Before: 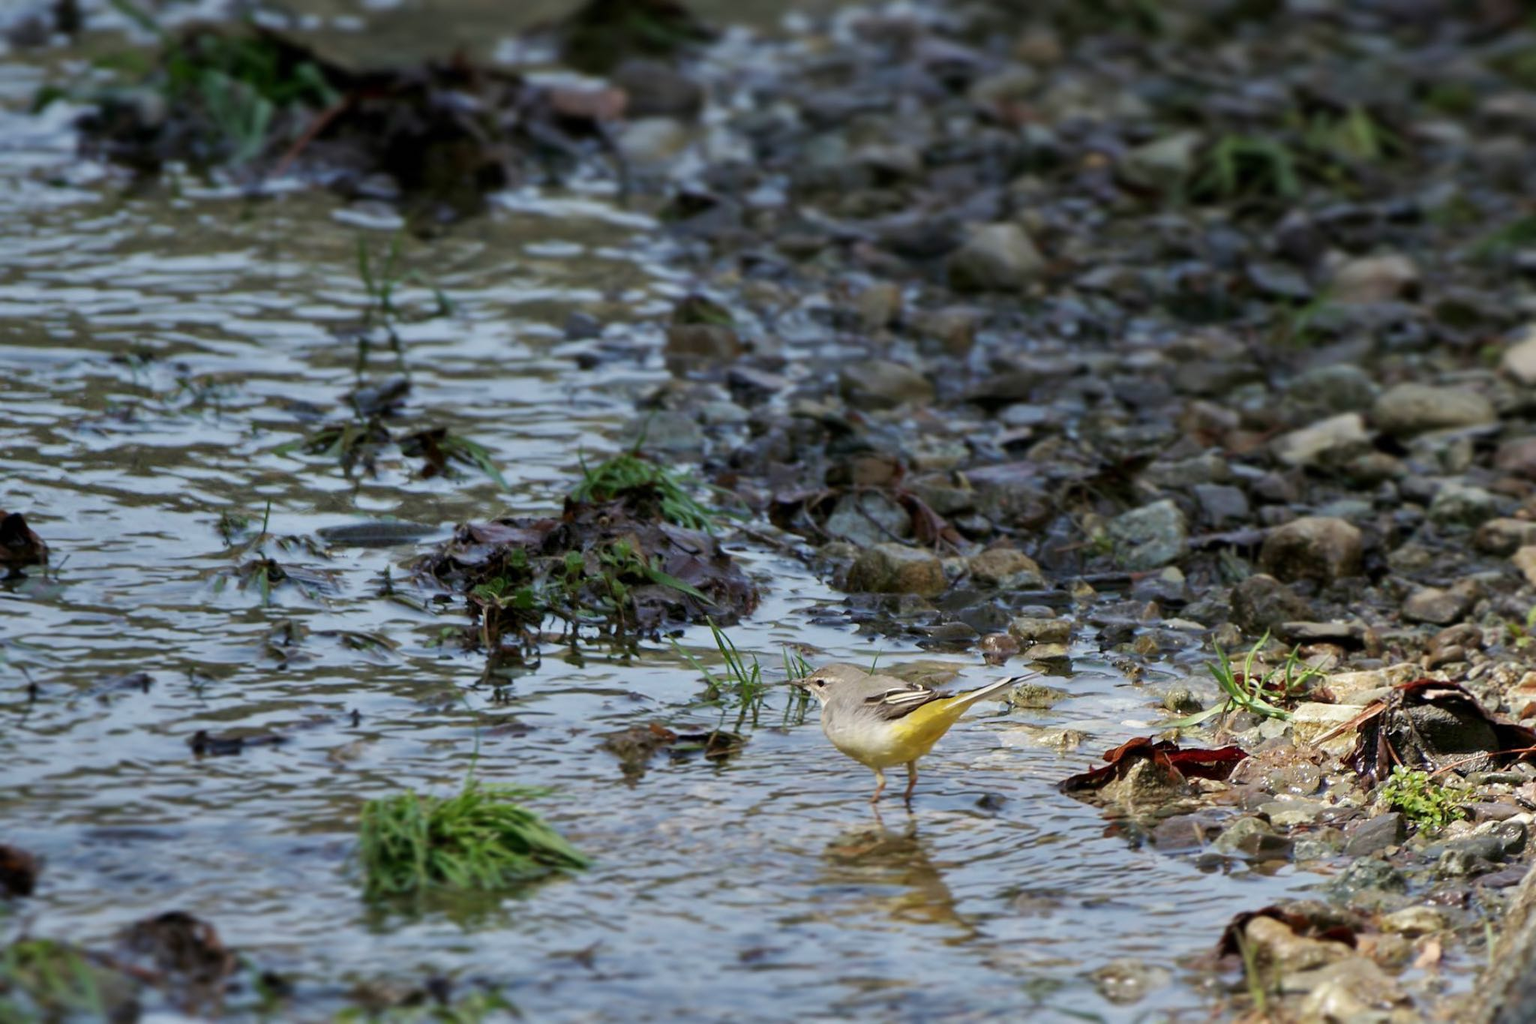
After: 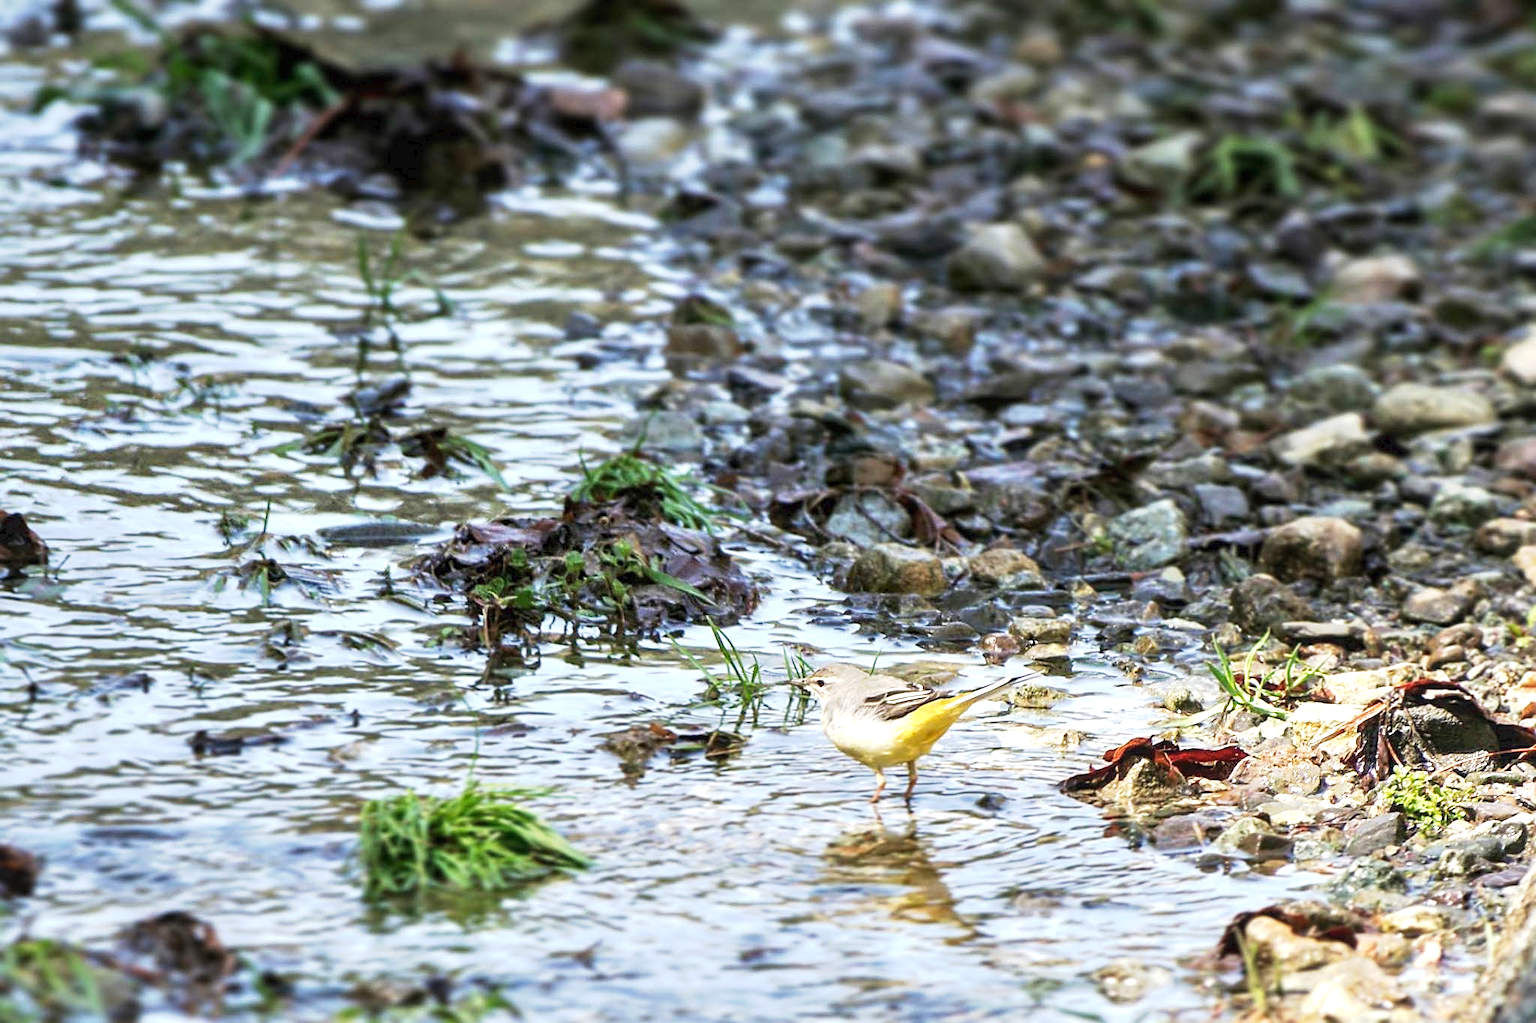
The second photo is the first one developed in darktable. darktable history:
sharpen: on, module defaults
tone curve: curves: ch0 [(0, 0) (0.003, 0.045) (0.011, 0.051) (0.025, 0.057) (0.044, 0.074) (0.069, 0.096) (0.1, 0.125) (0.136, 0.16) (0.177, 0.201) (0.224, 0.242) (0.277, 0.299) (0.335, 0.362) (0.399, 0.432) (0.468, 0.512) (0.543, 0.601) (0.623, 0.691) (0.709, 0.786) (0.801, 0.876) (0.898, 0.927) (1, 1)], preserve colors none
local contrast: on, module defaults
exposure: exposure 1 EV, compensate highlight preservation false
